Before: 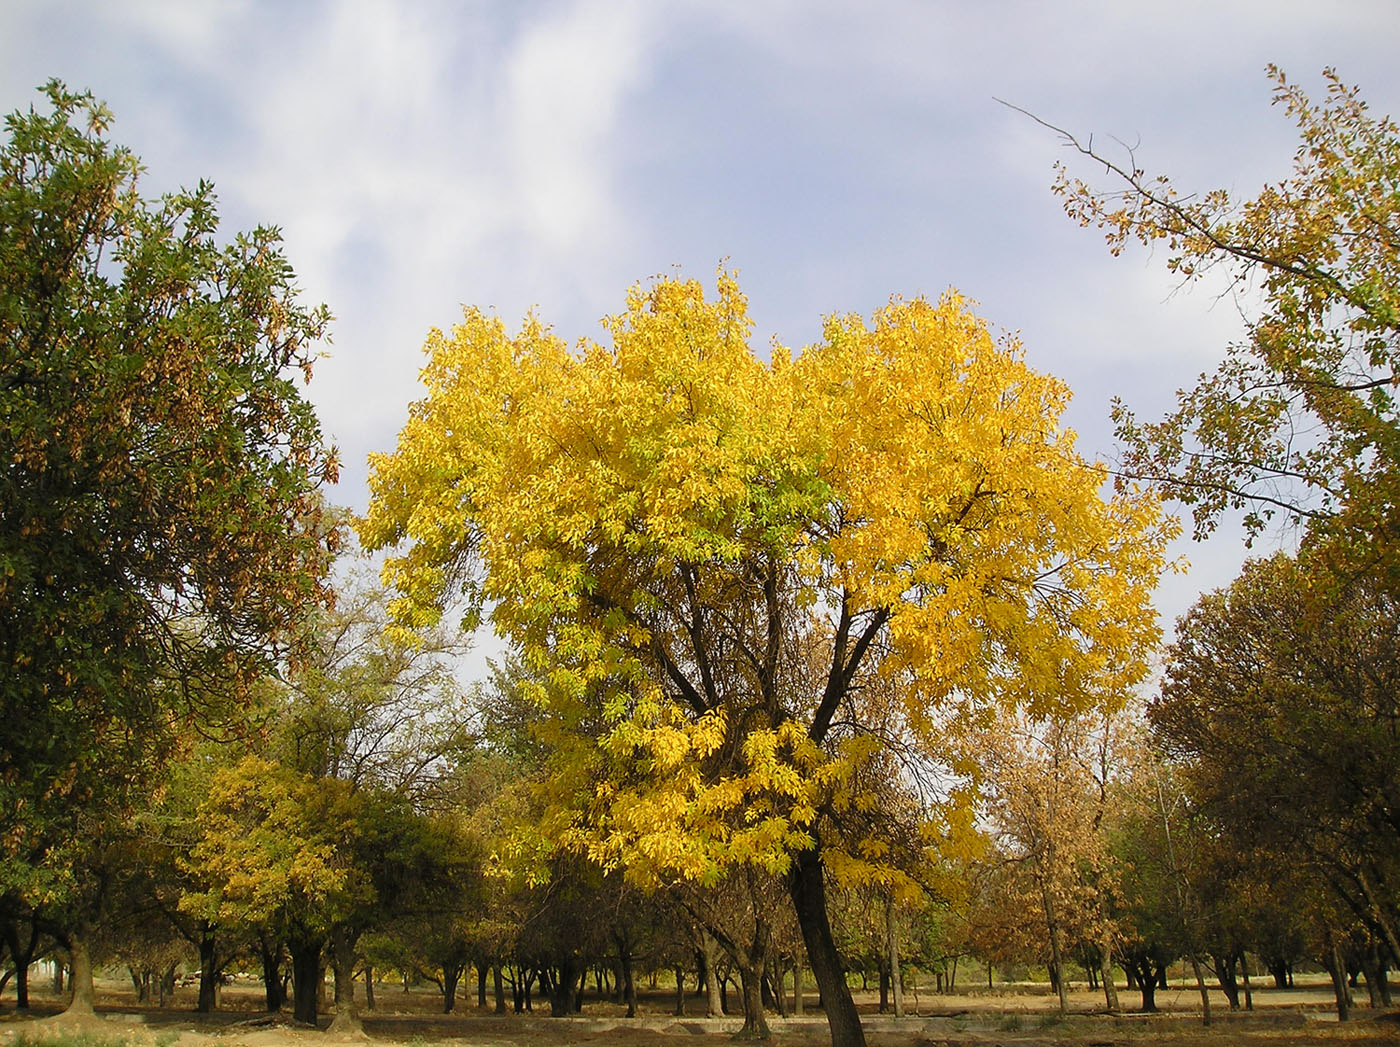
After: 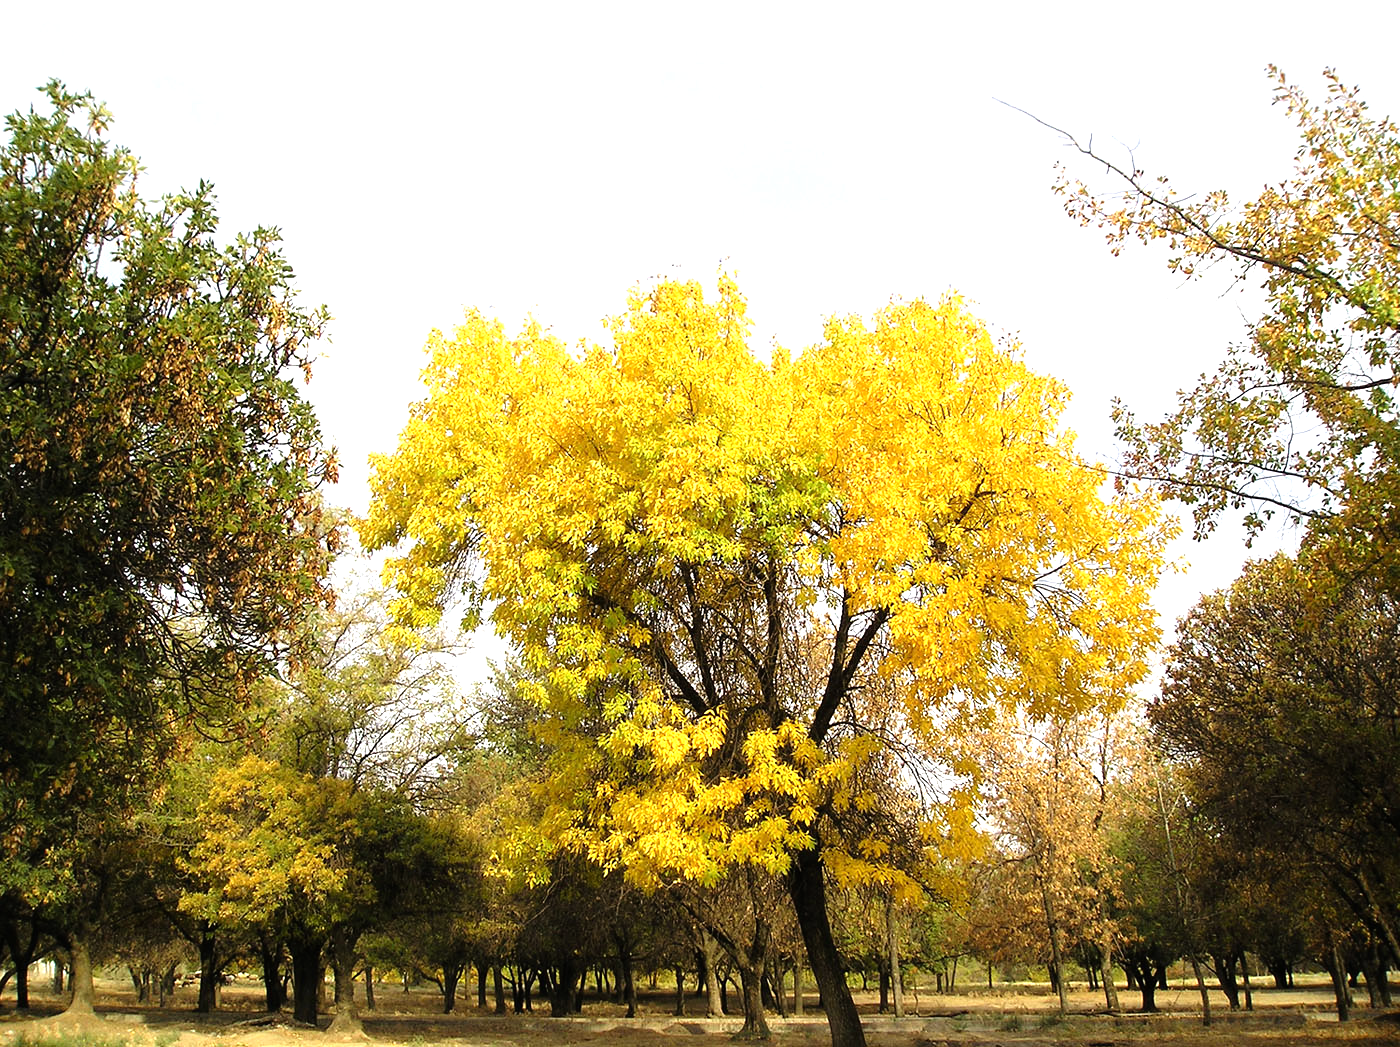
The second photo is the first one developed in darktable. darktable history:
tone equalizer: -8 EV -1.09 EV, -7 EV -1.02 EV, -6 EV -0.831 EV, -5 EV -0.607 EV, -3 EV 0.554 EV, -2 EV 0.862 EV, -1 EV 0.998 EV, +0 EV 1.08 EV
